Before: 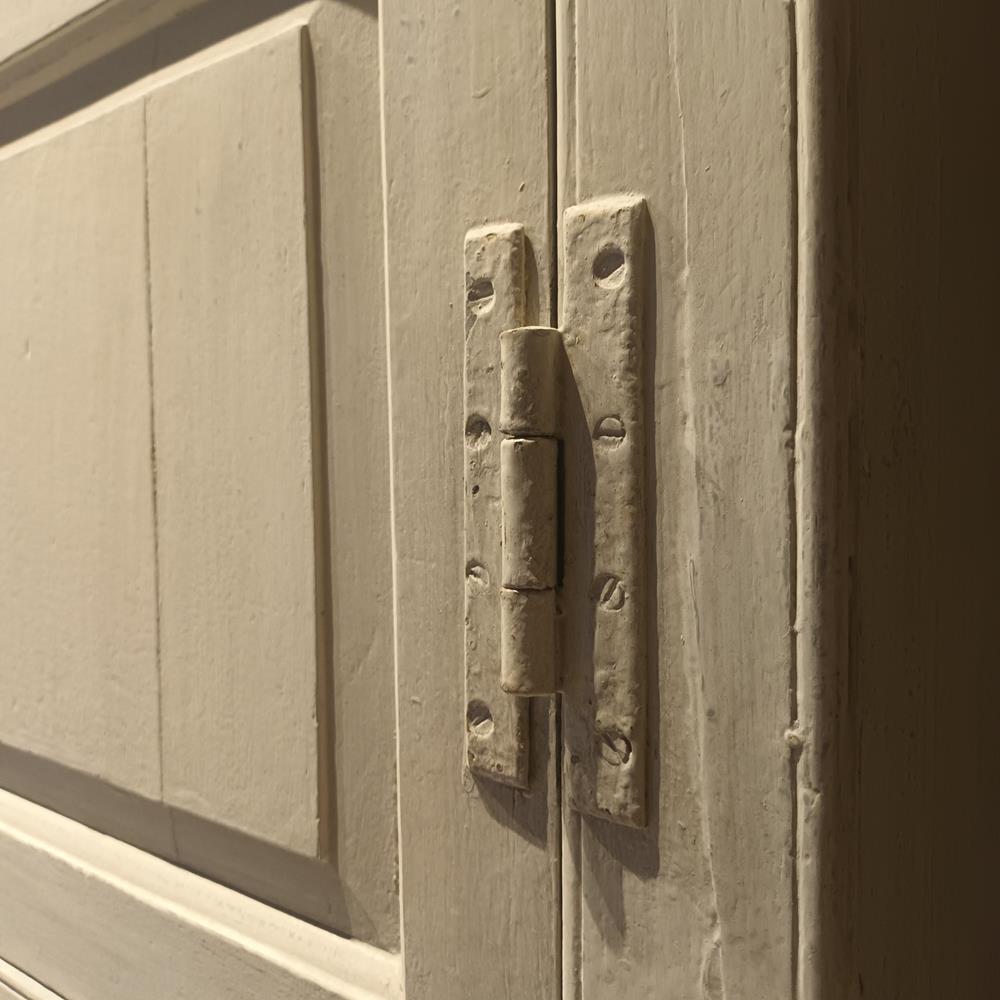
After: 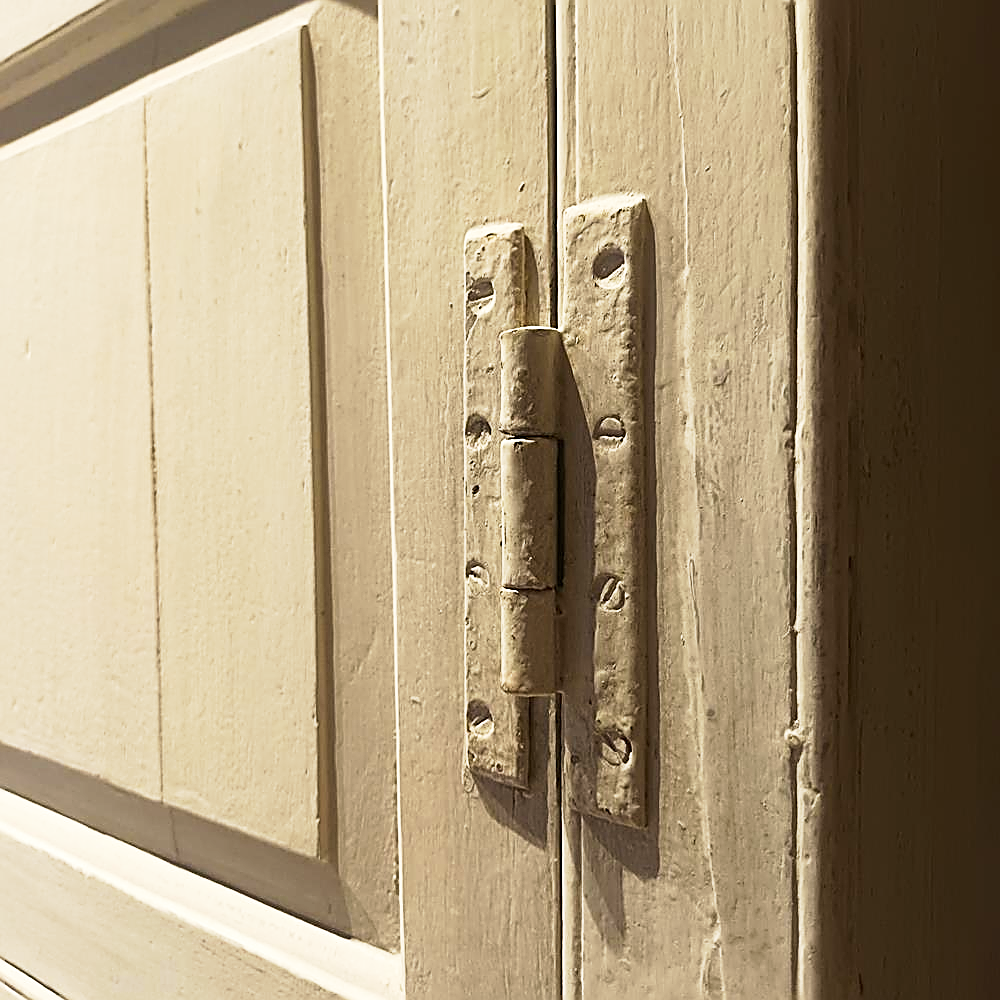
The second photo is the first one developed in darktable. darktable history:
sharpen: radius 1.678, amount 1.286
base curve: curves: ch0 [(0, 0) (0.005, 0.002) (0.193, 0.295) (0.399, 0.664) (0.75, 0.928) (1, 1)], preserve colors none
